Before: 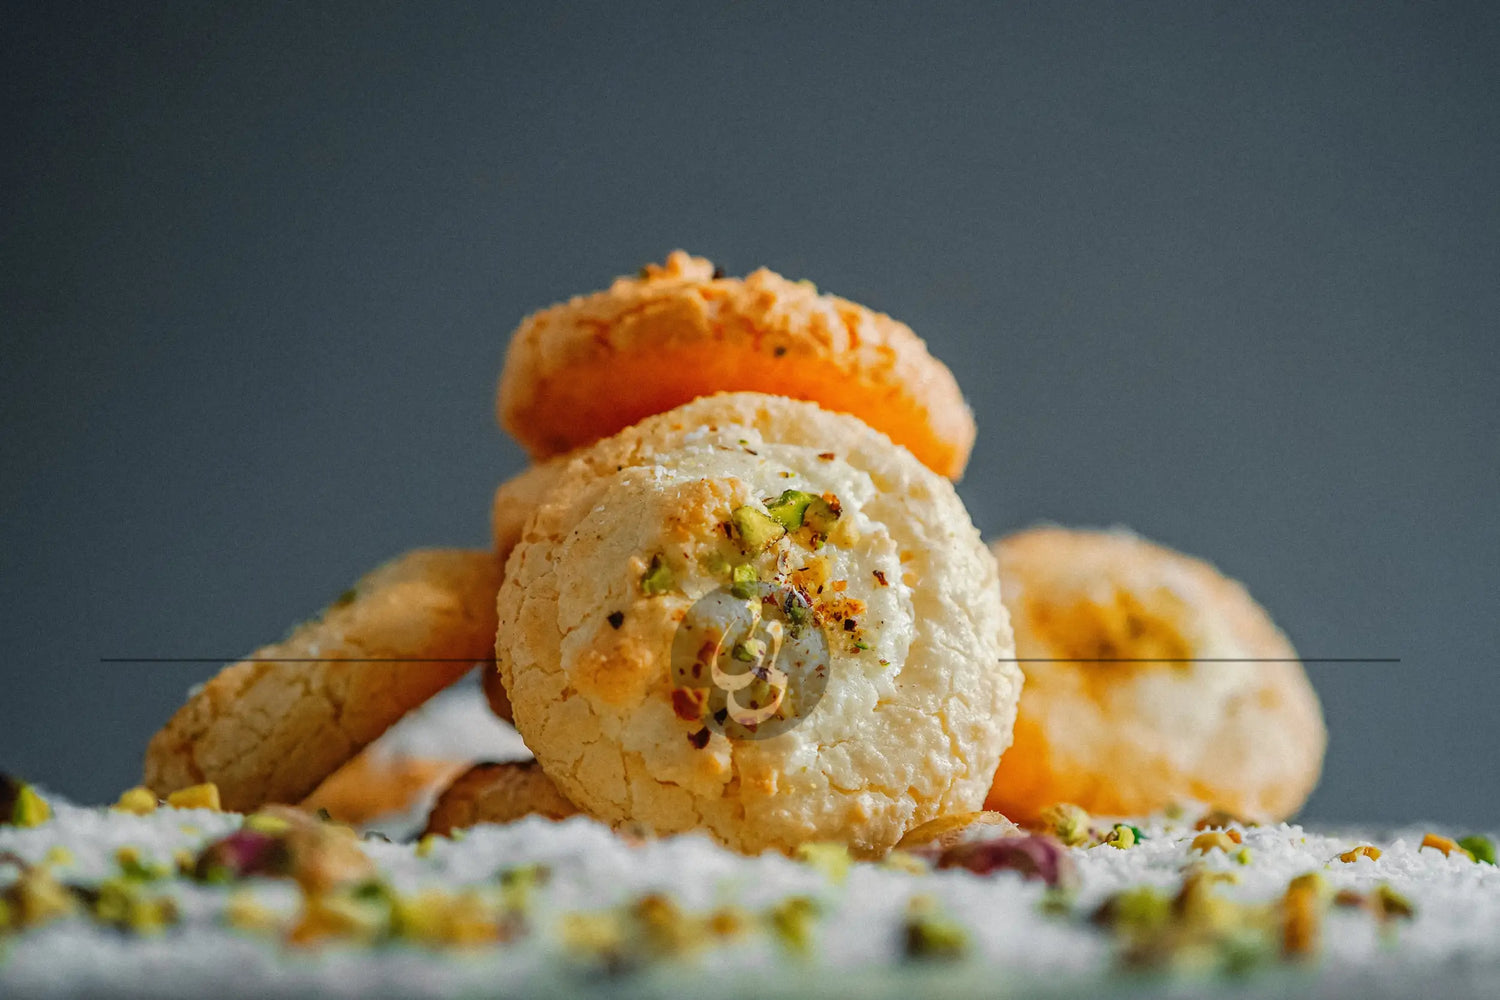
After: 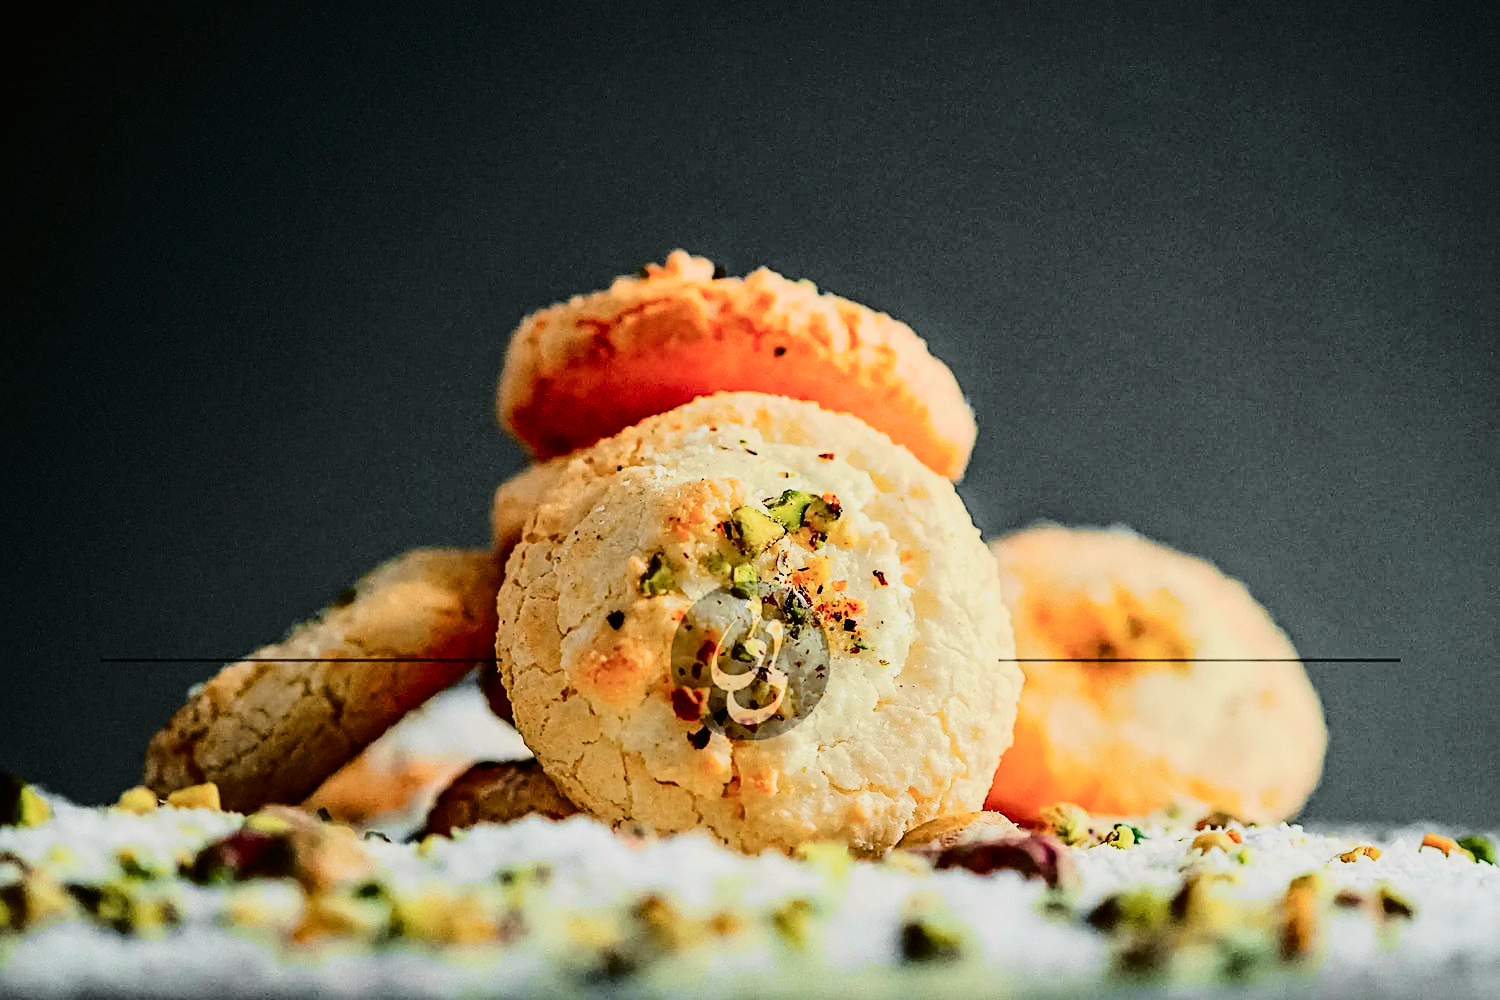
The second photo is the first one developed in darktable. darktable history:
sharpen: on, module defaults
tone curve: curves: ch0 [(0, 0.006) (0.184, 0.117) (0.405, 0.46) (0.456, 0.528) (0.634, 0.728) (0.877, 0.89) (0.984, 0.935)]; ch1 [(0, 0) (0.443, 0.43) (0.492, 0.489) (0.566, 0.579) (0.595, 0.625) (0.608, 0.667) (0.65, 0.729) (1, 1)]; ch2 [(0, 0) (0.33, 0.301) (0.421, 0.443) (0.447, 0.489) (0.492, 0.498) (0.537, 0.583) (0.586, 0.591) (0.663, 0.686) (1, 1)], color space Lab, independent channels, preserve colors none
filmic rgb: black relative exposure -5.42 EV, white relative exposure 2.85 EV, dynamic range scaling -37.73%, hardness 4, contrast 1.605, highlights saturation mix -0.93%
color contrast: green-magenta contrast 0.96
